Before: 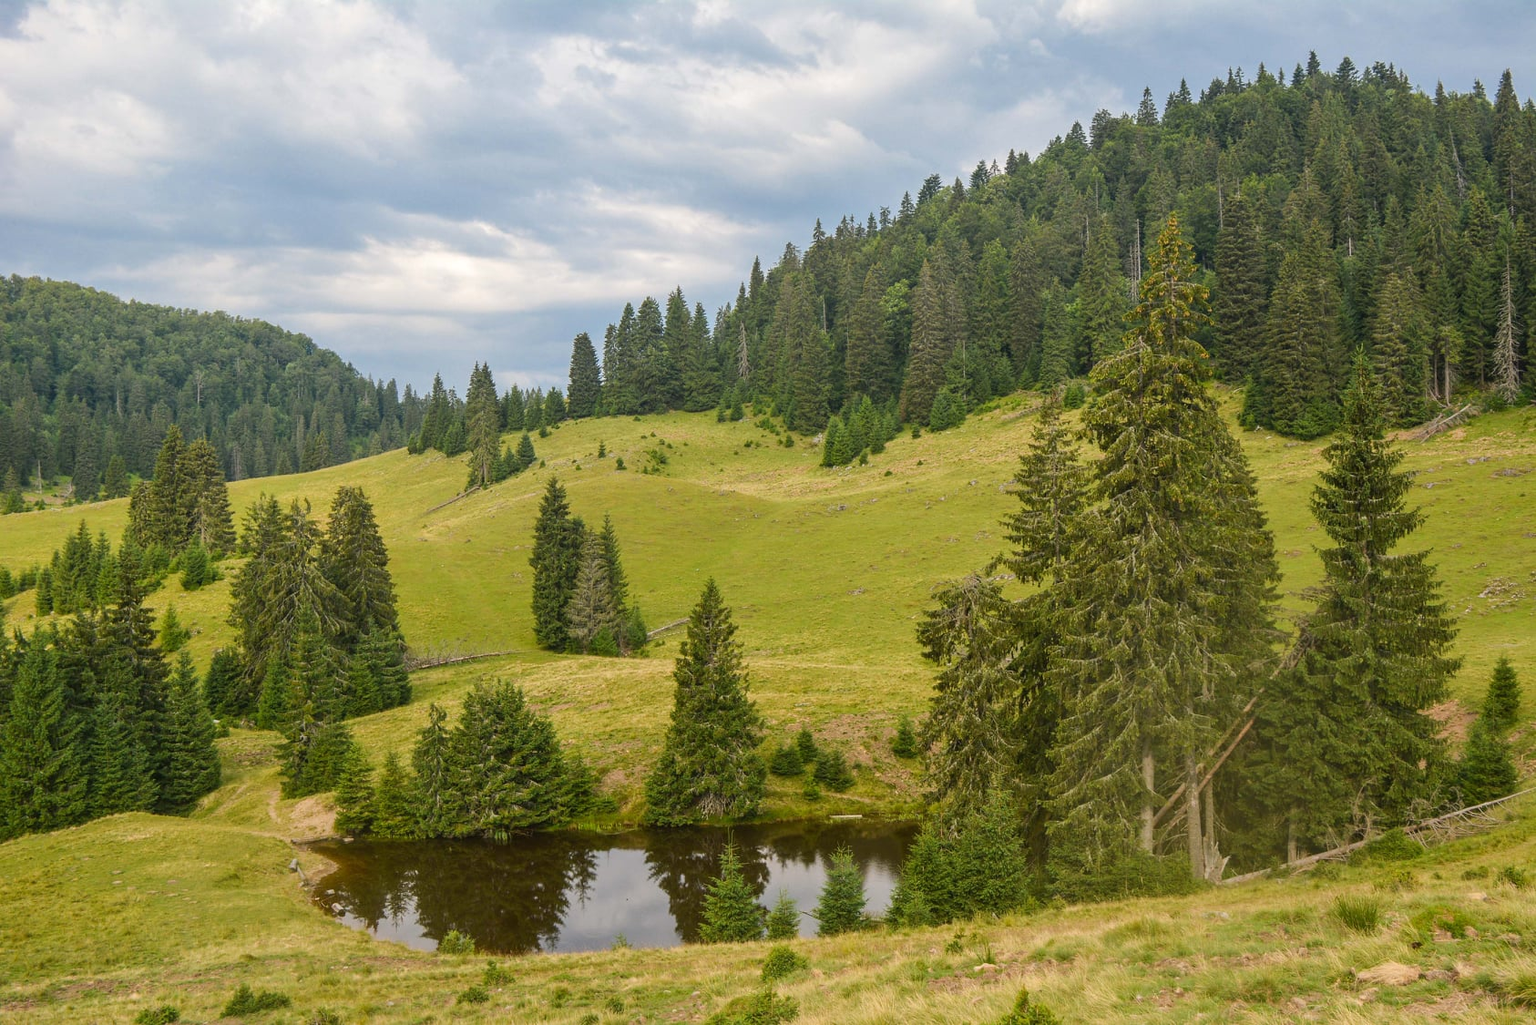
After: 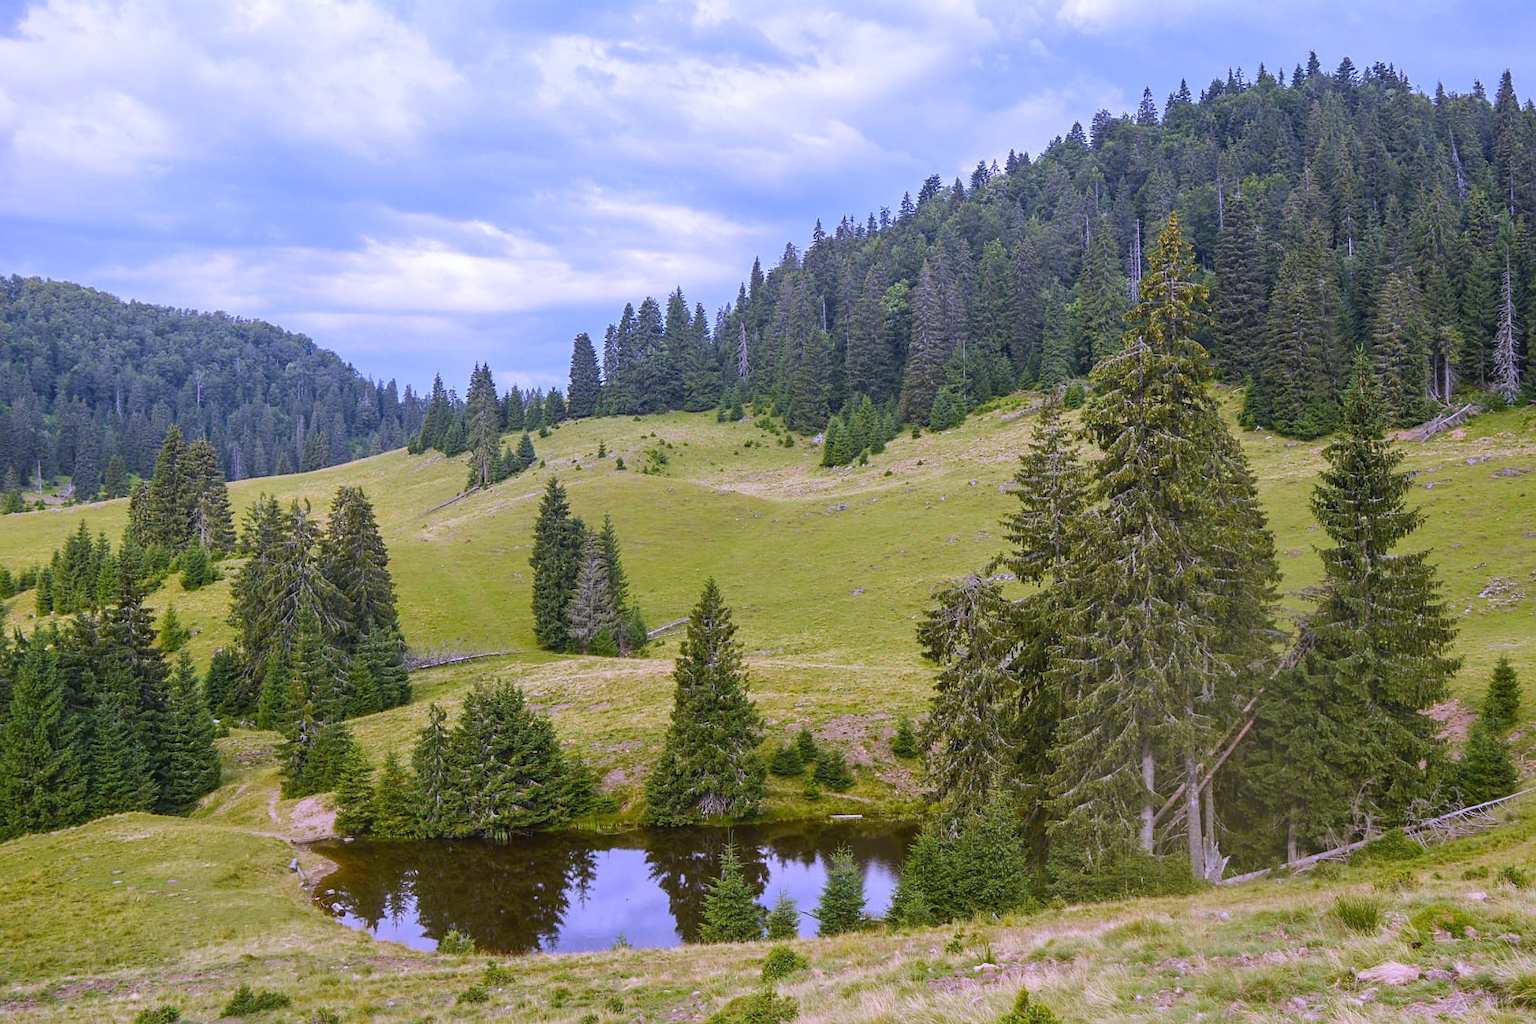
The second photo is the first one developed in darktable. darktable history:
sharpen: amount 0.2
white balance: red 0.98, blue 1.61
